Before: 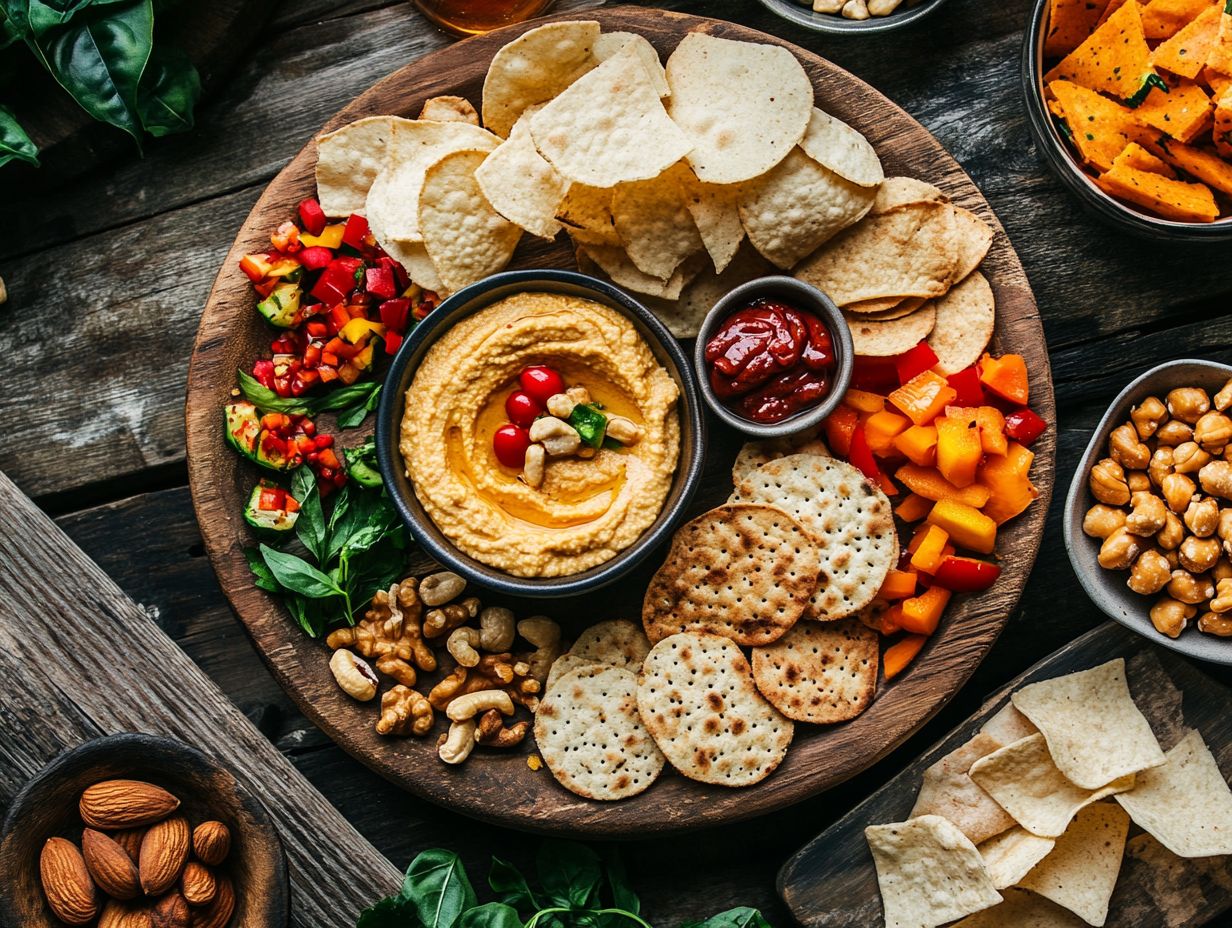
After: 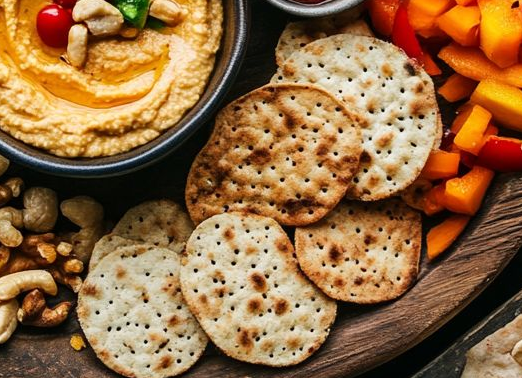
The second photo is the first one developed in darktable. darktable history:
crop: left 37.121%, top 45.313%, right 20.507%, bottom 13.853%
